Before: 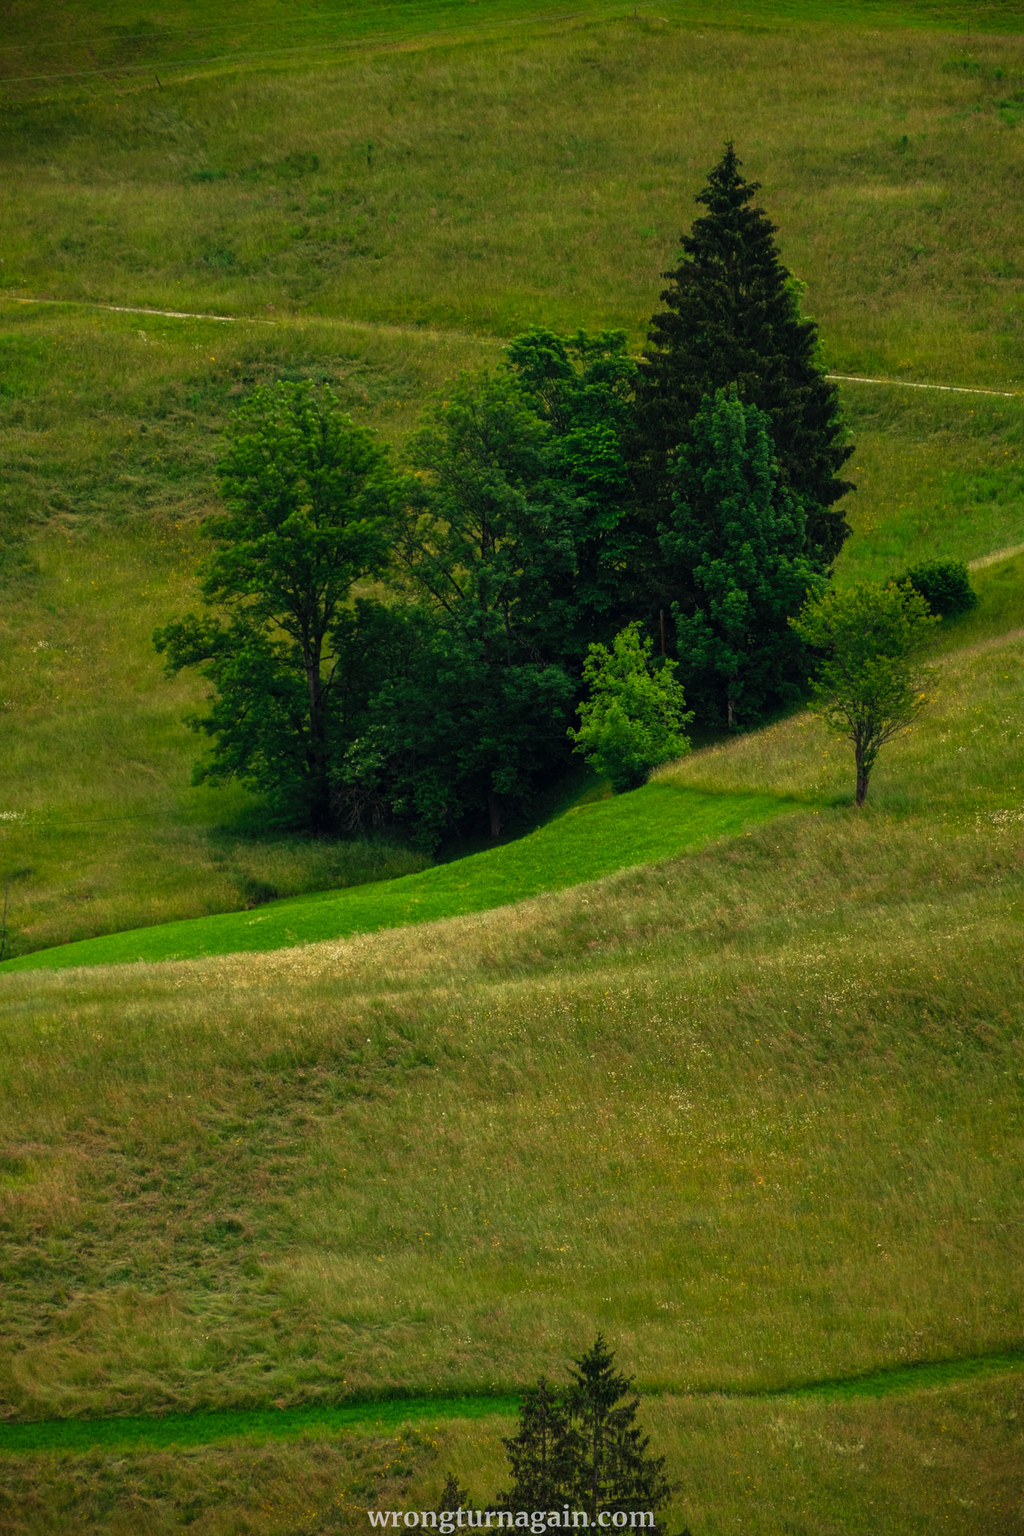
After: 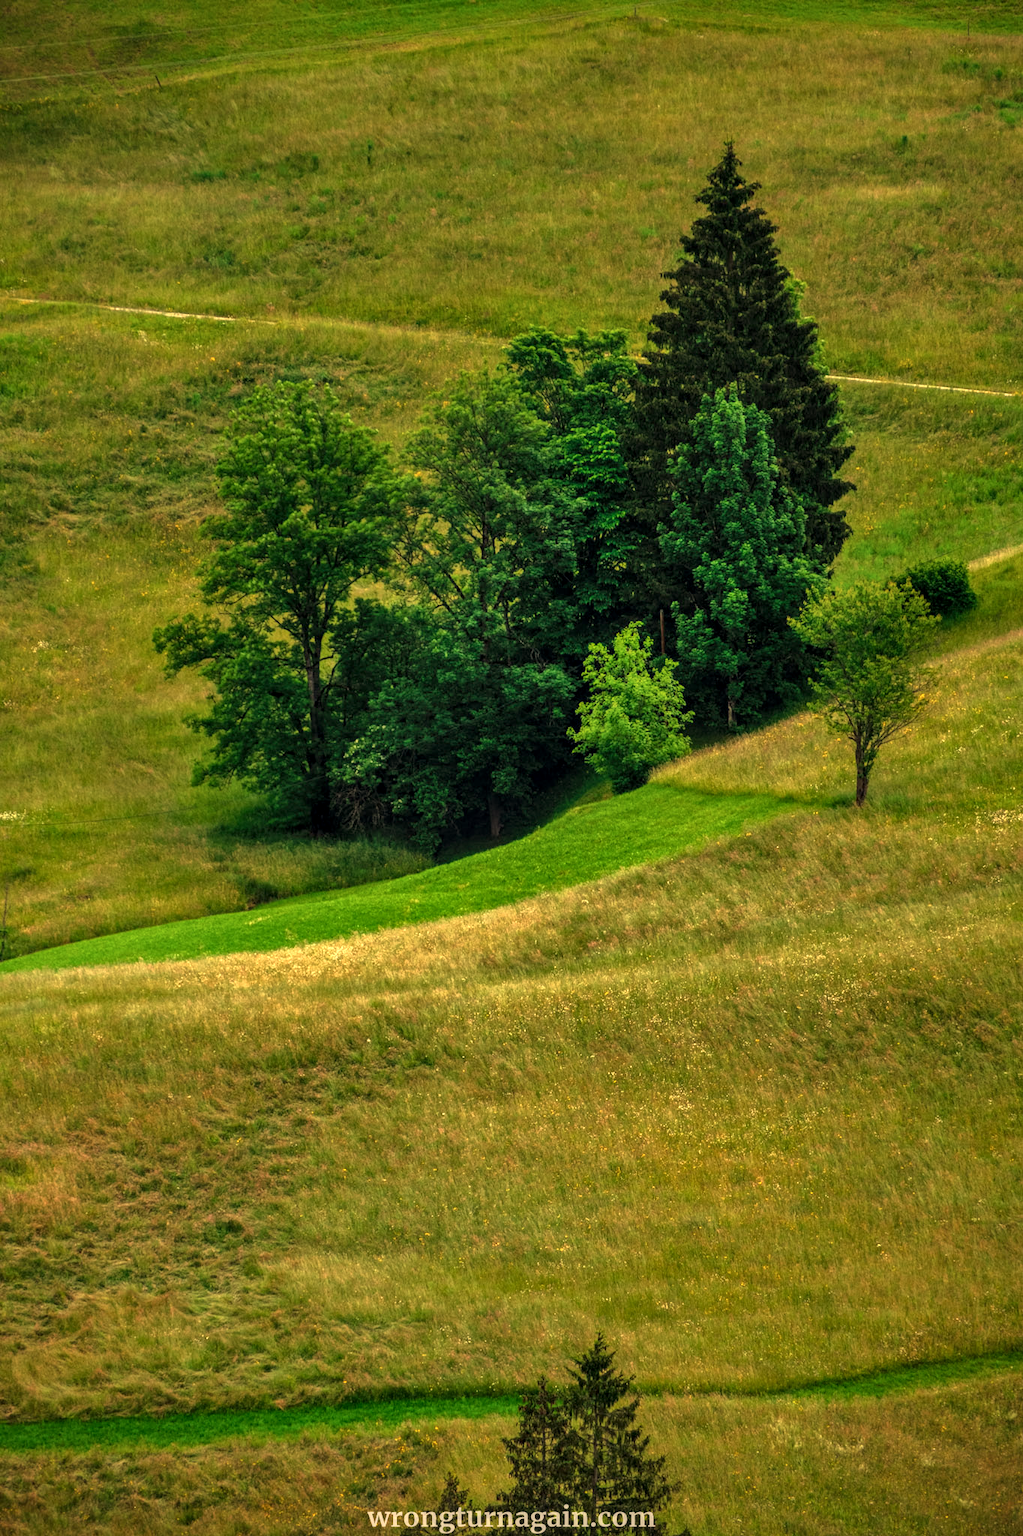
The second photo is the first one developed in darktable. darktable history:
white balance: red 1.123, blue 0.83
exposure: black level correction 0, exposure 0.5 EV, compensate exposure bias true, compensate highlight preservation false
local contrast: on, module defaults
shadows and highlights: soften with gaussian
